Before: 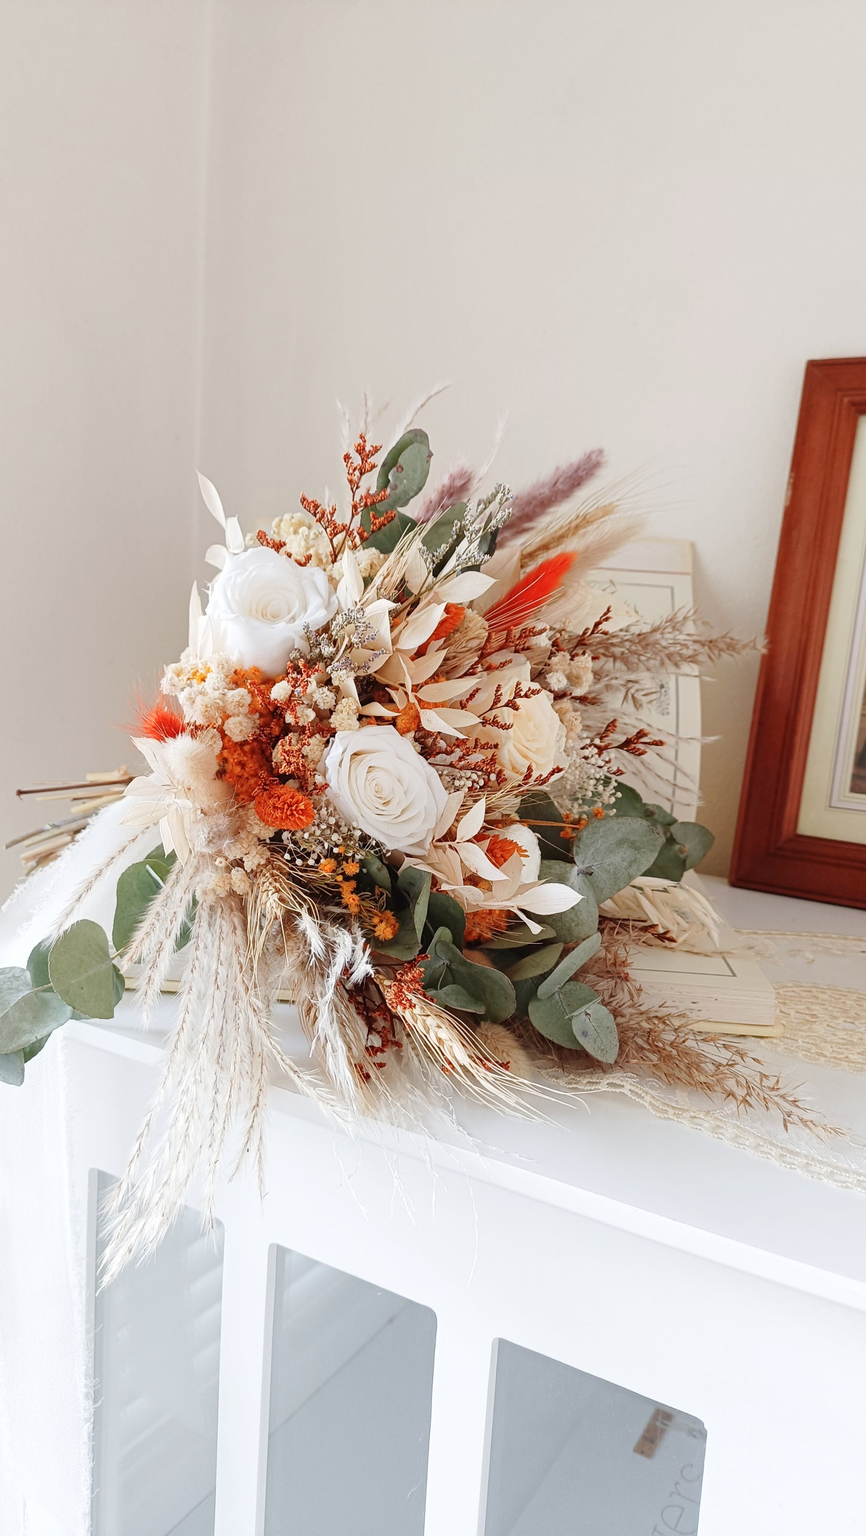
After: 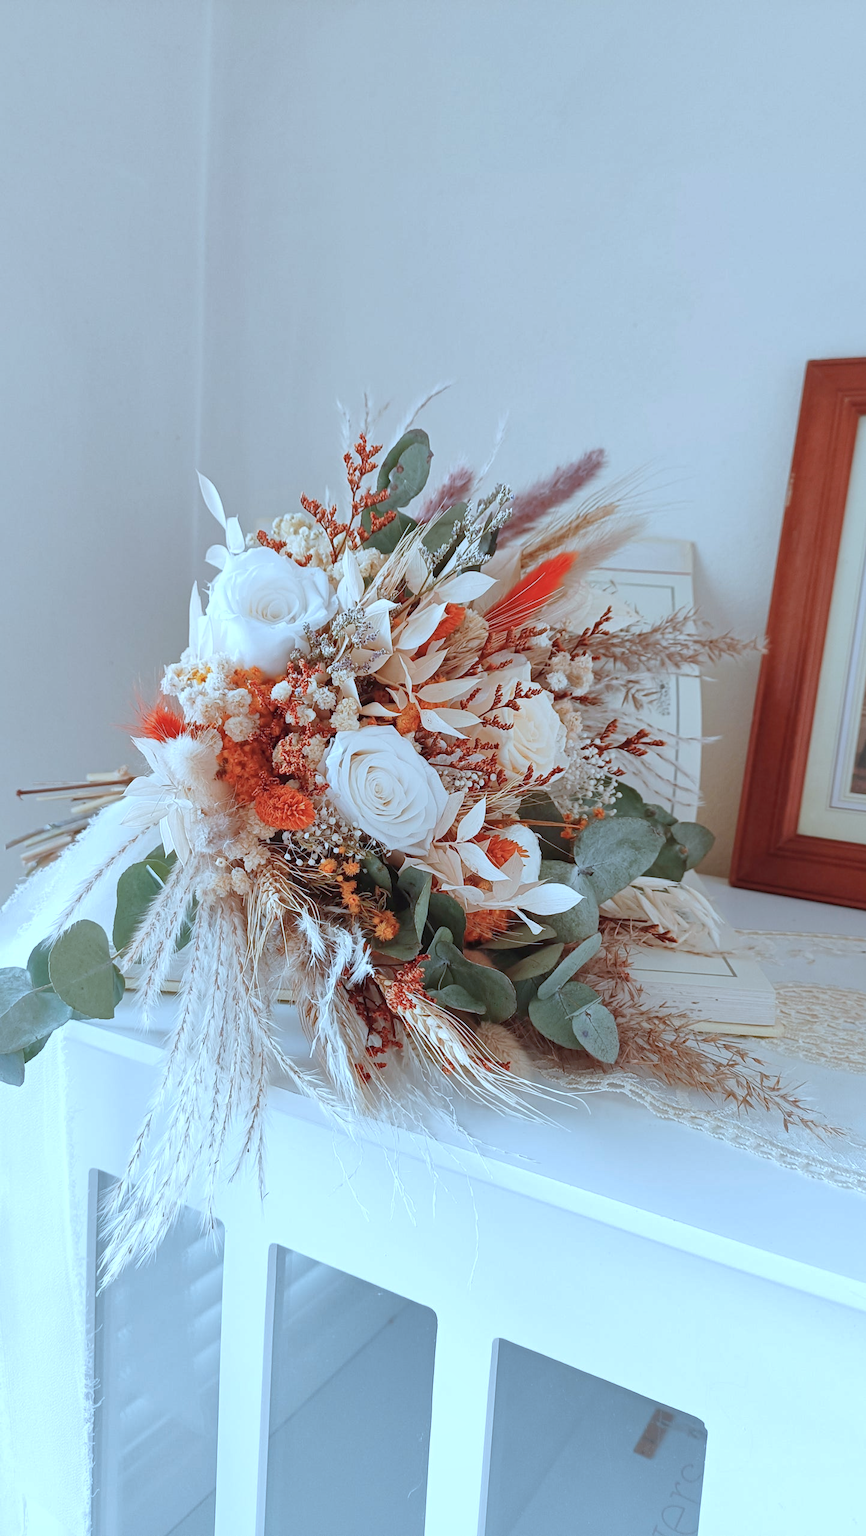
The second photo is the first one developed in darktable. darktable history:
color correction: highlights a* -9.35, highlights b* -23.15
shadows and highlights: on, module defaults
contrast brightness saturation: saturation -0.05
